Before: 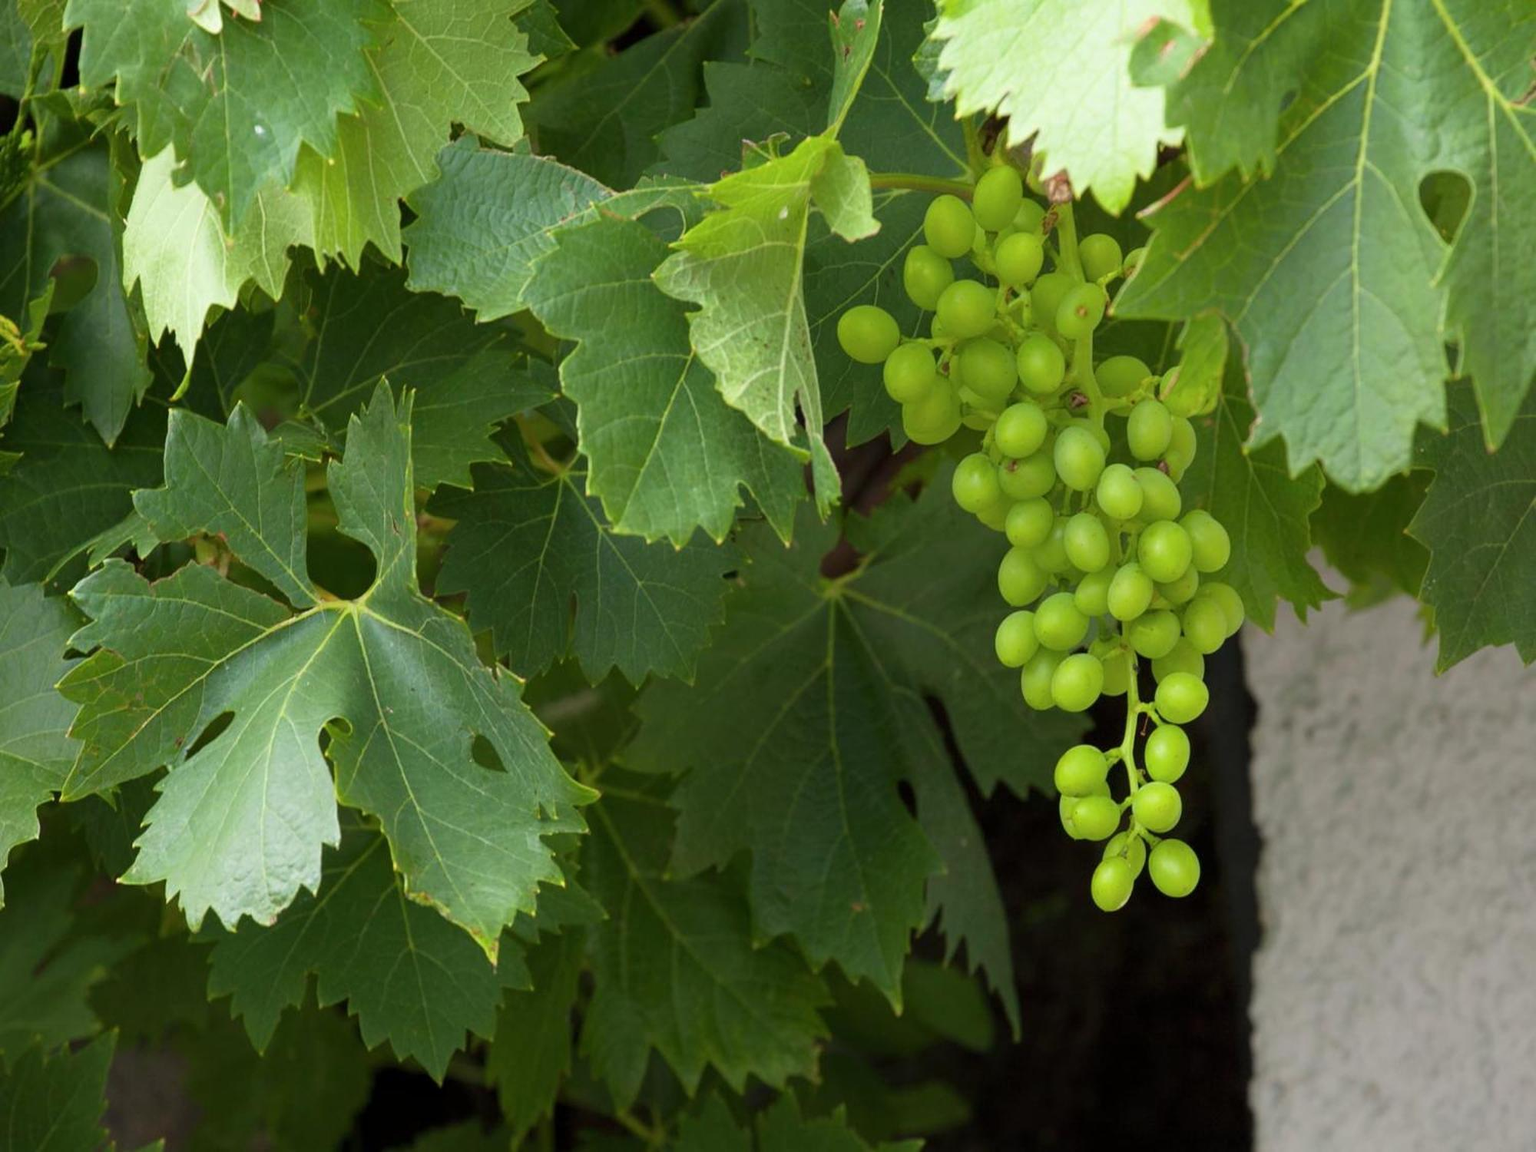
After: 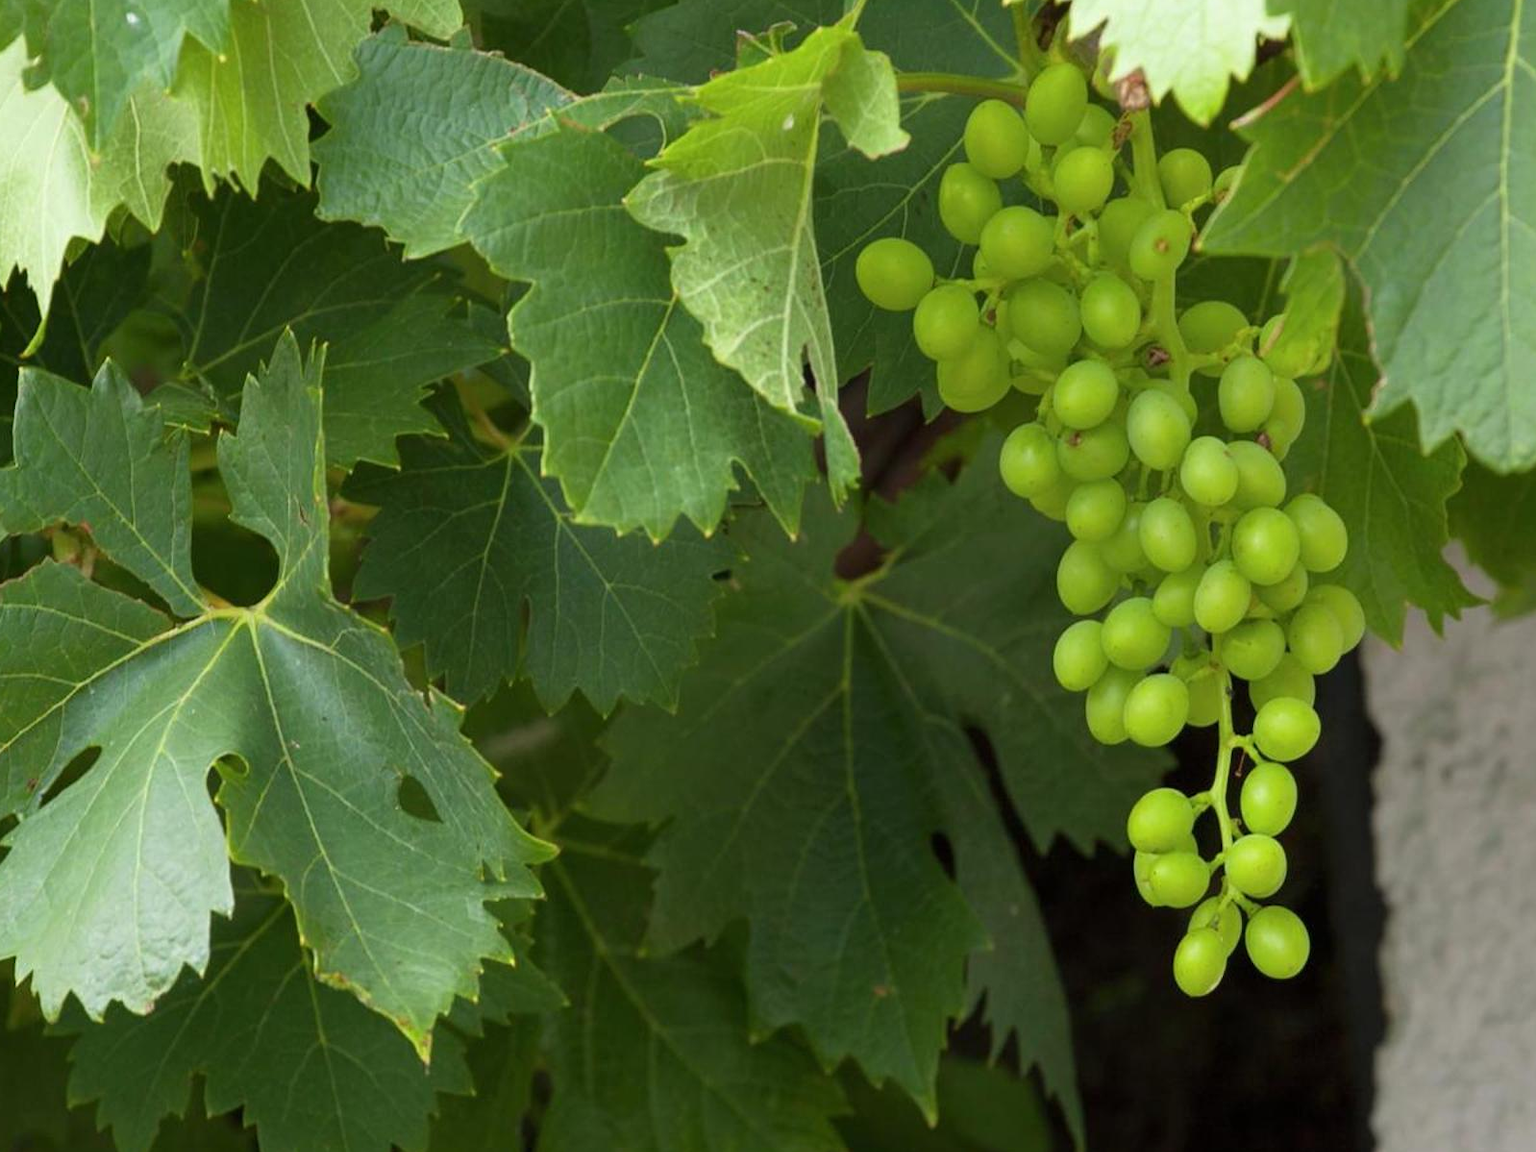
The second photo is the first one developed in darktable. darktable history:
crop and rotate: left 10.043%, top 10.053%, right 10.043%, bottom 9.99%
